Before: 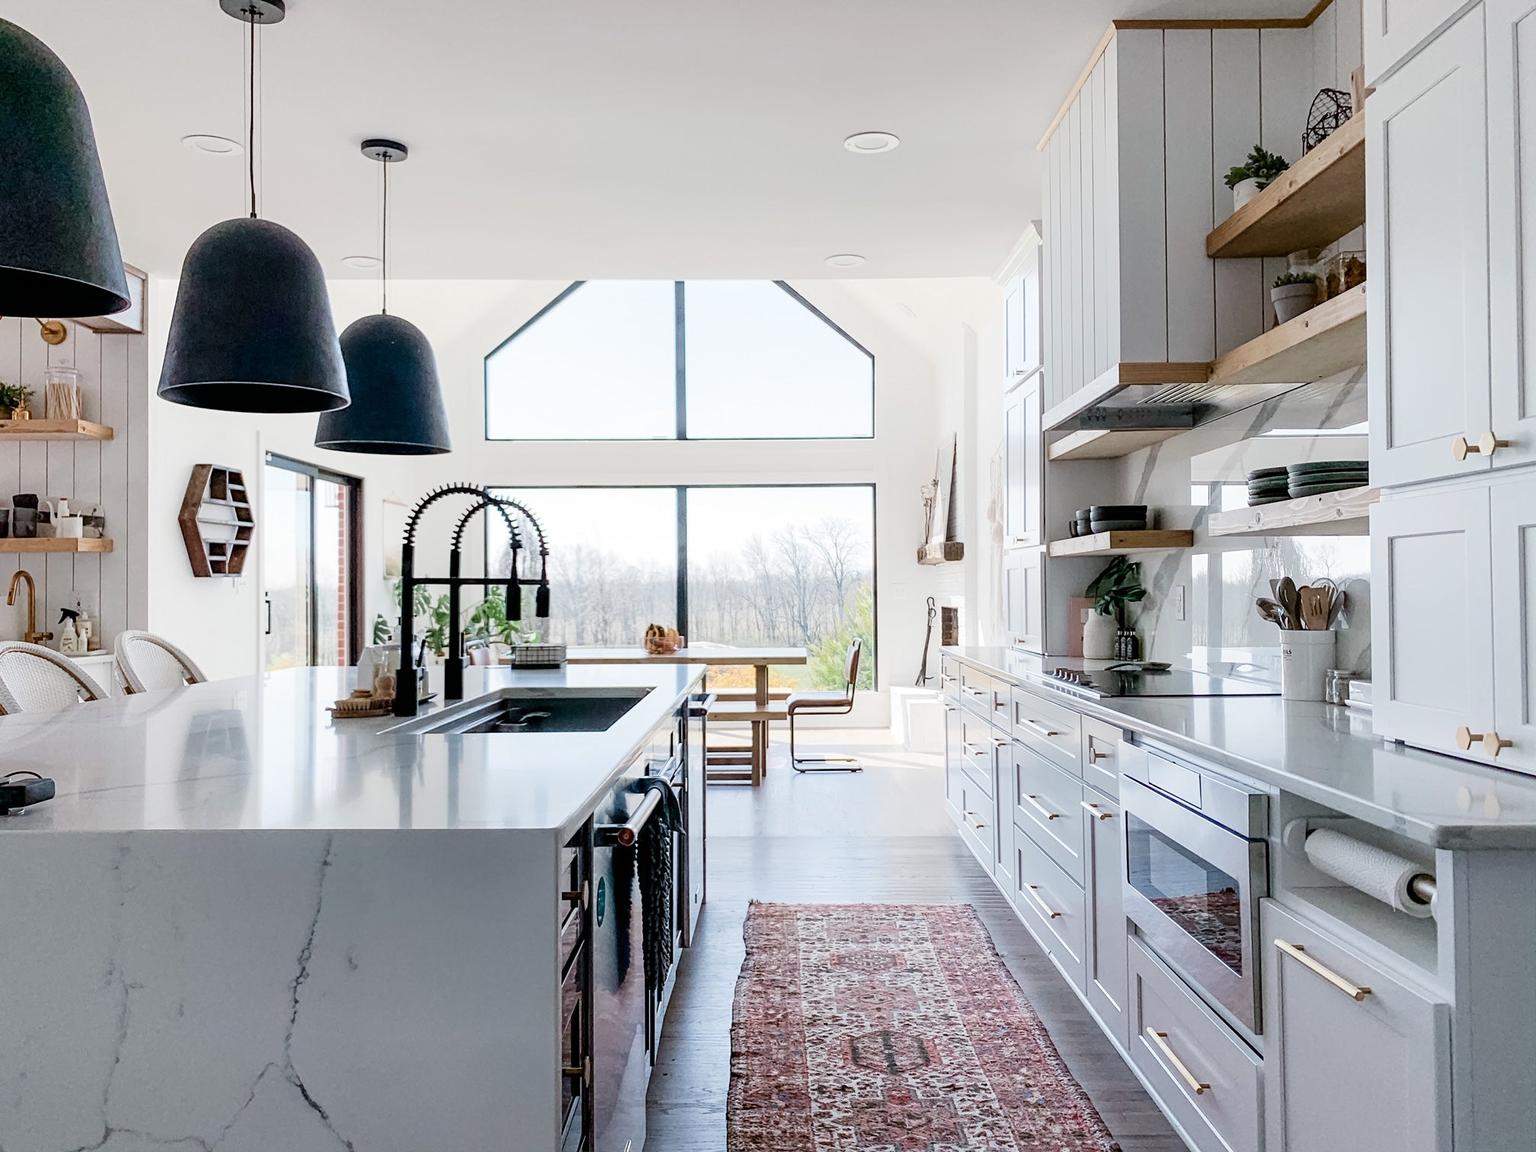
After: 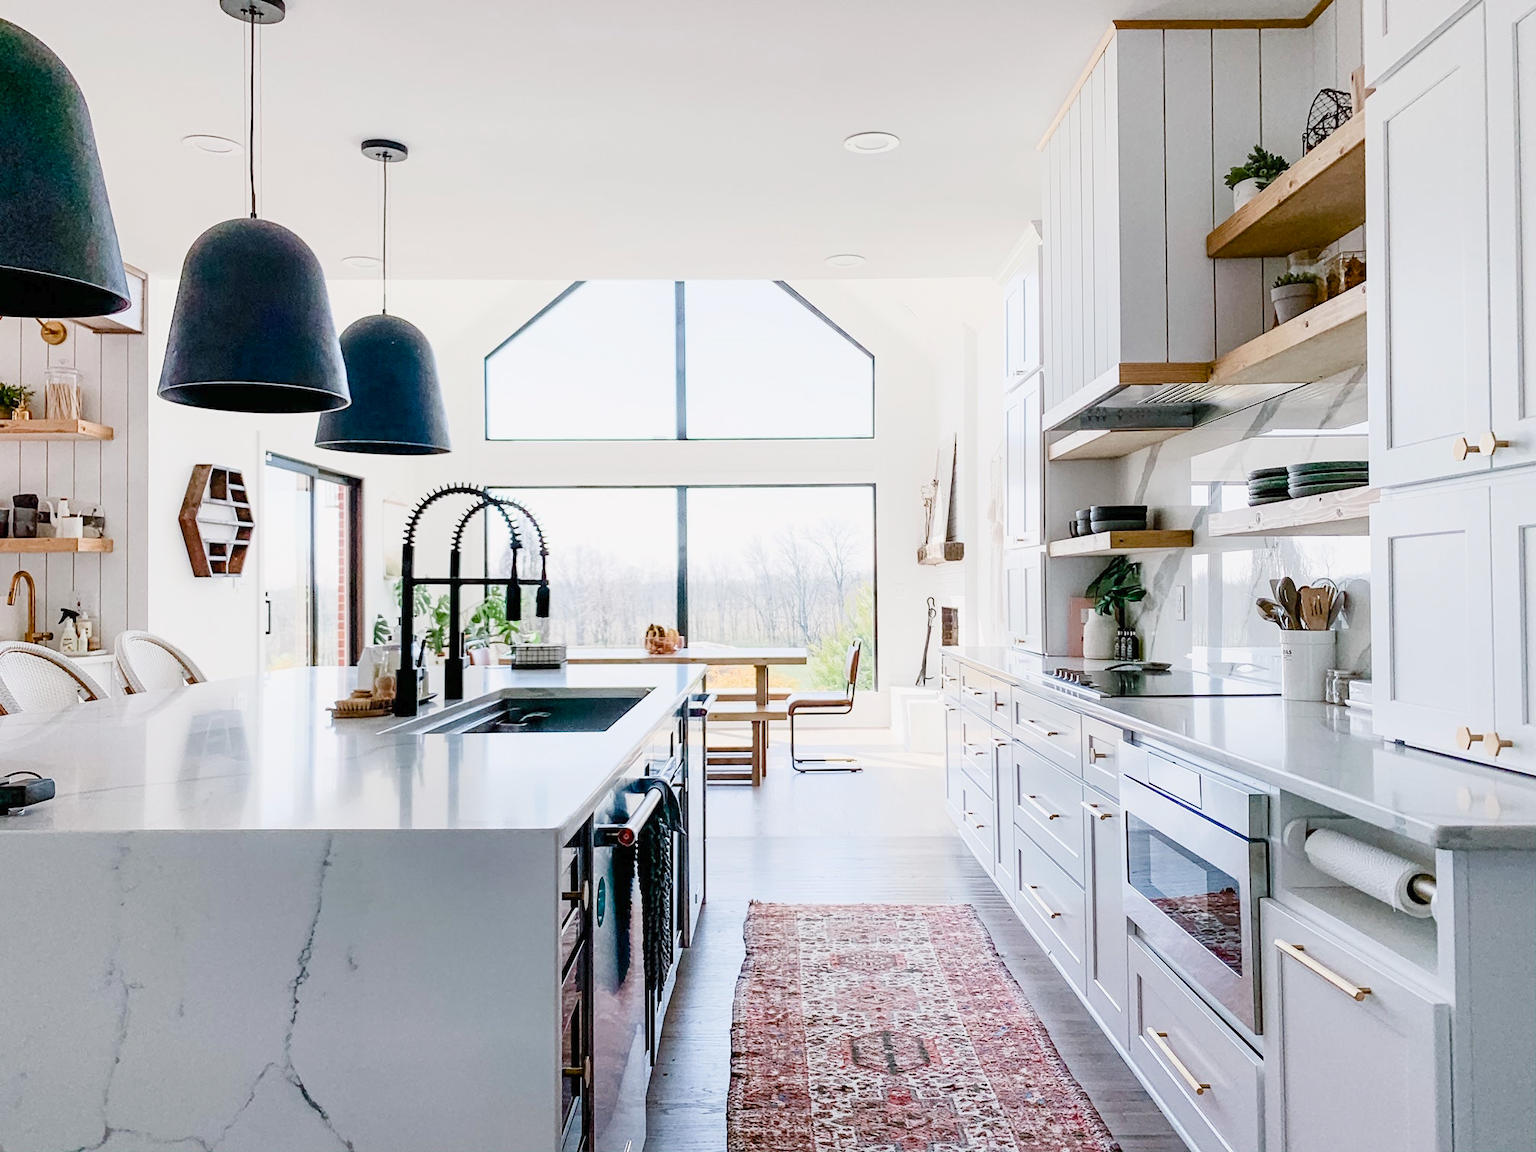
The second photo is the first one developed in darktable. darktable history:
contrast brightness saturation: contrast 0.2, brightness 0.15, saturation 0.14
color balance rgb: shadows lift › chroma 1%, shadows lift › hue 113°, highlights gain › chroma 0.2%, highlights gain › hue 333°, perceptual saturation grading › global saturation 20%, perceptual saturation grading › highlights -50%, perceptual saturation grading › shadows 25%, contrast -10%
